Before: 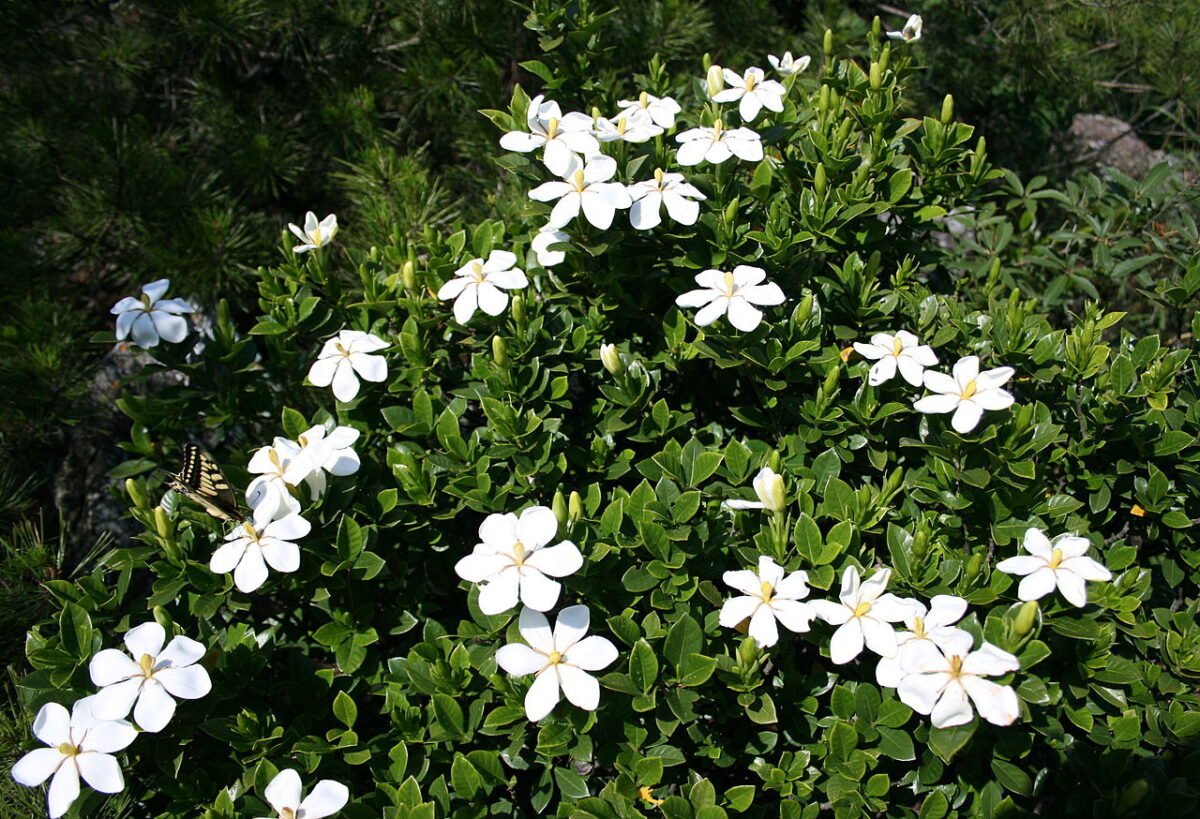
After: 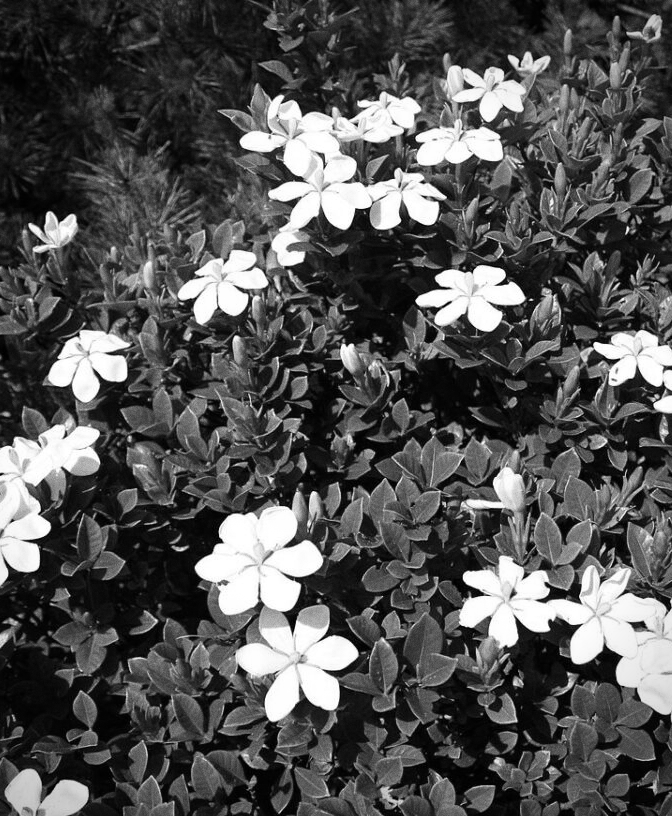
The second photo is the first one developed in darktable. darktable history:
crop: left 21.674%, right 22.086%
vignetting: on, module defaults
grain: coarseness 0.09 ISO
monochrome: on, module defaults
